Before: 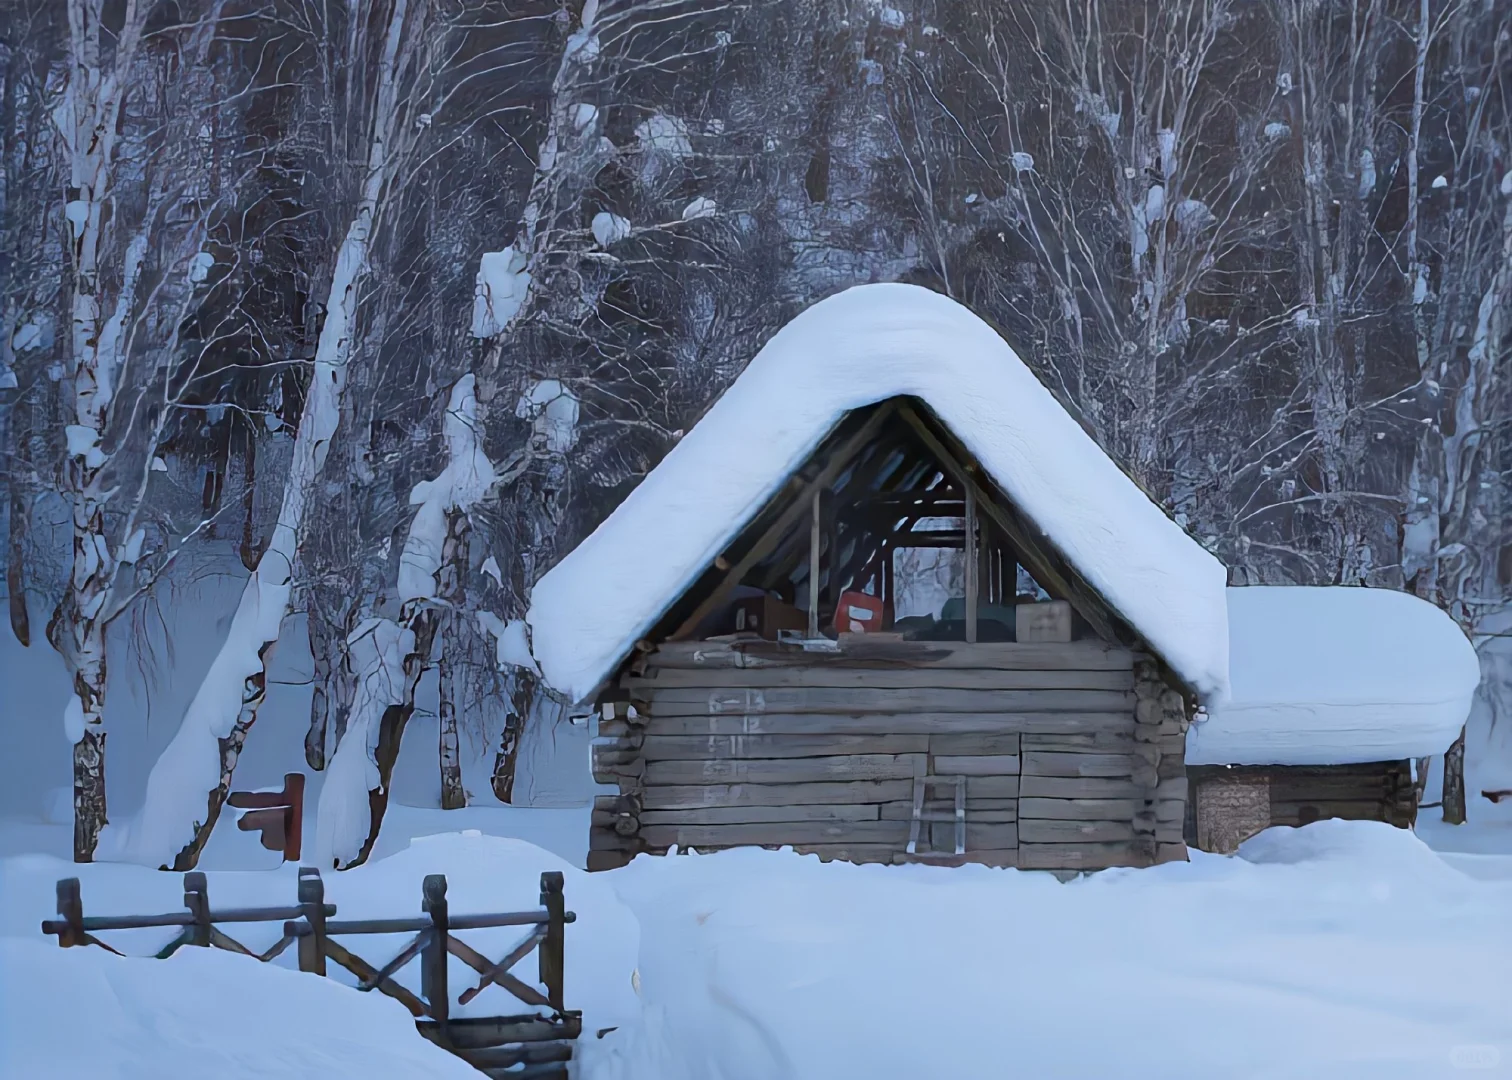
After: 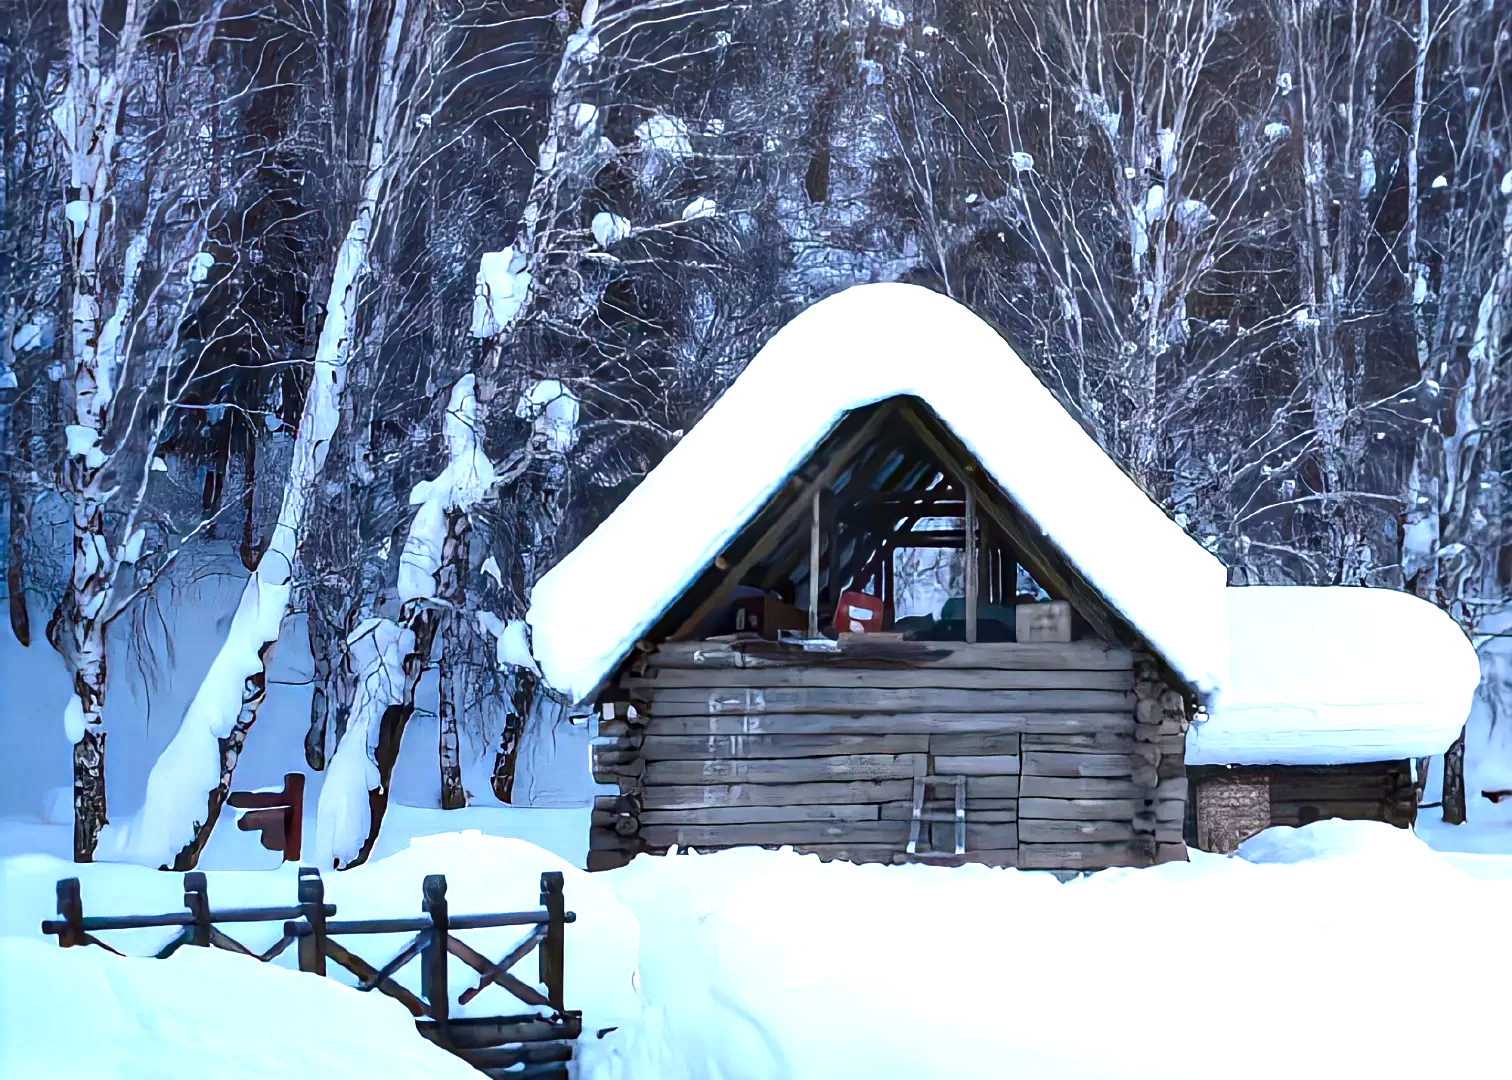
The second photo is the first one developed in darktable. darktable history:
exposure: black level correction -0.002, exposure 1.35 EV, compensate highlight preservation false
contrast brightness saturation: contrast 0.1, brightness -0.26, saturation 0.14
local contrast: highlights 25%, shadows 75%, midtone range 0.75
